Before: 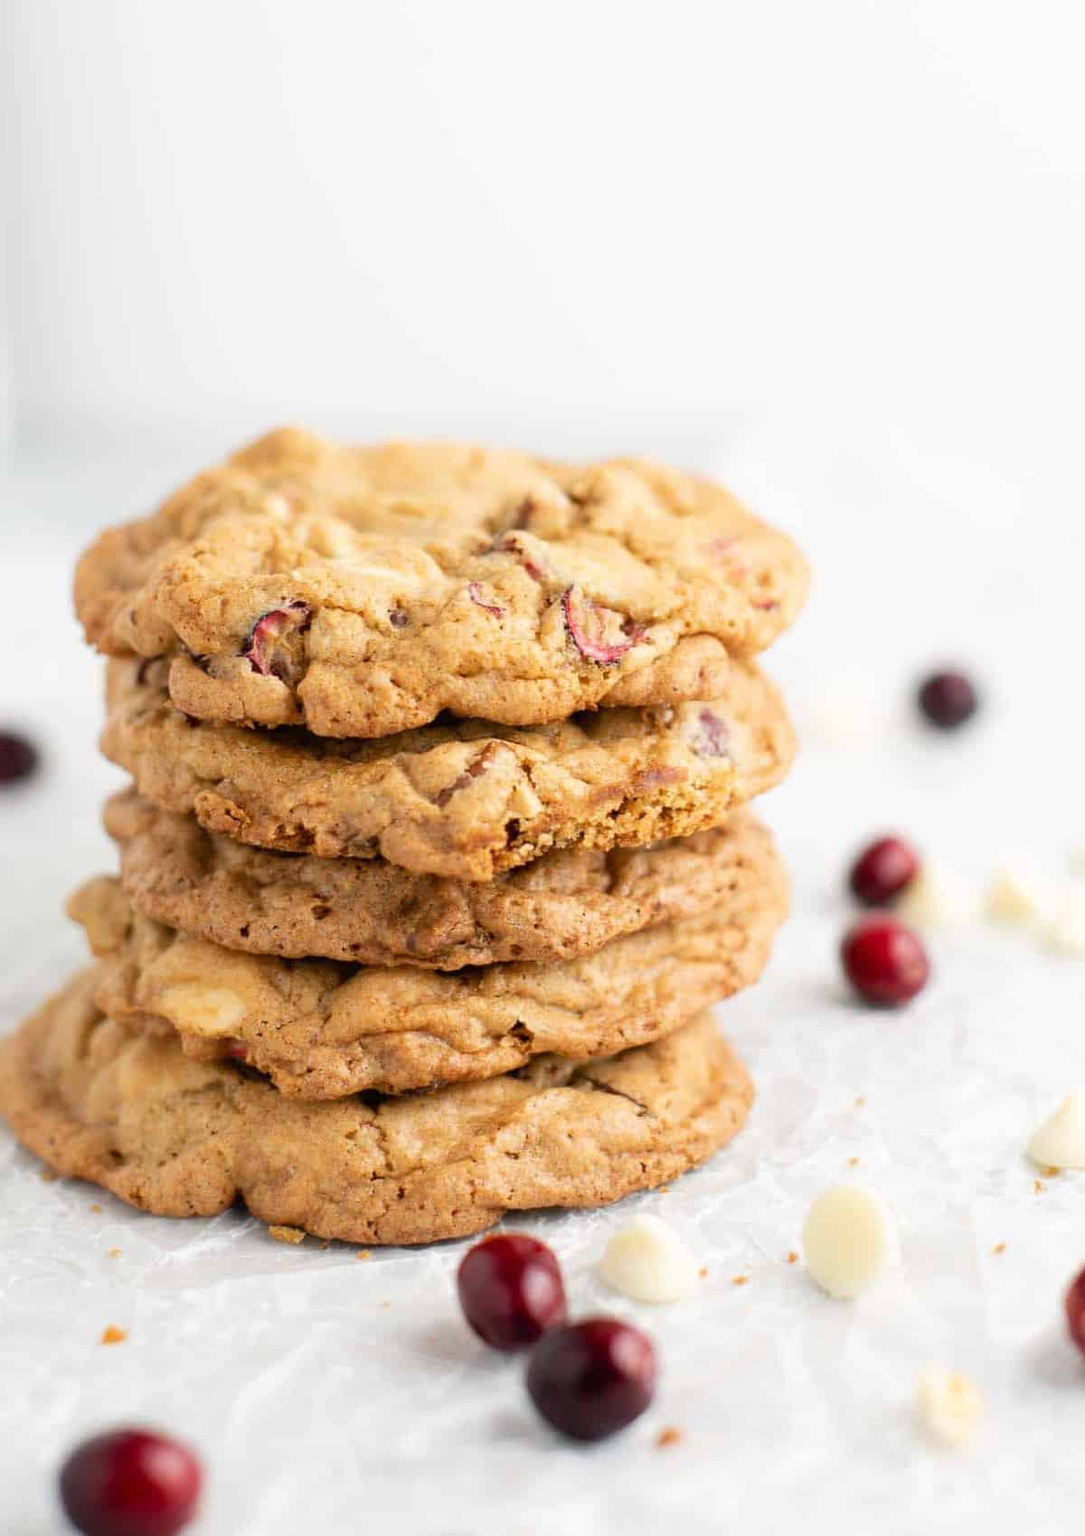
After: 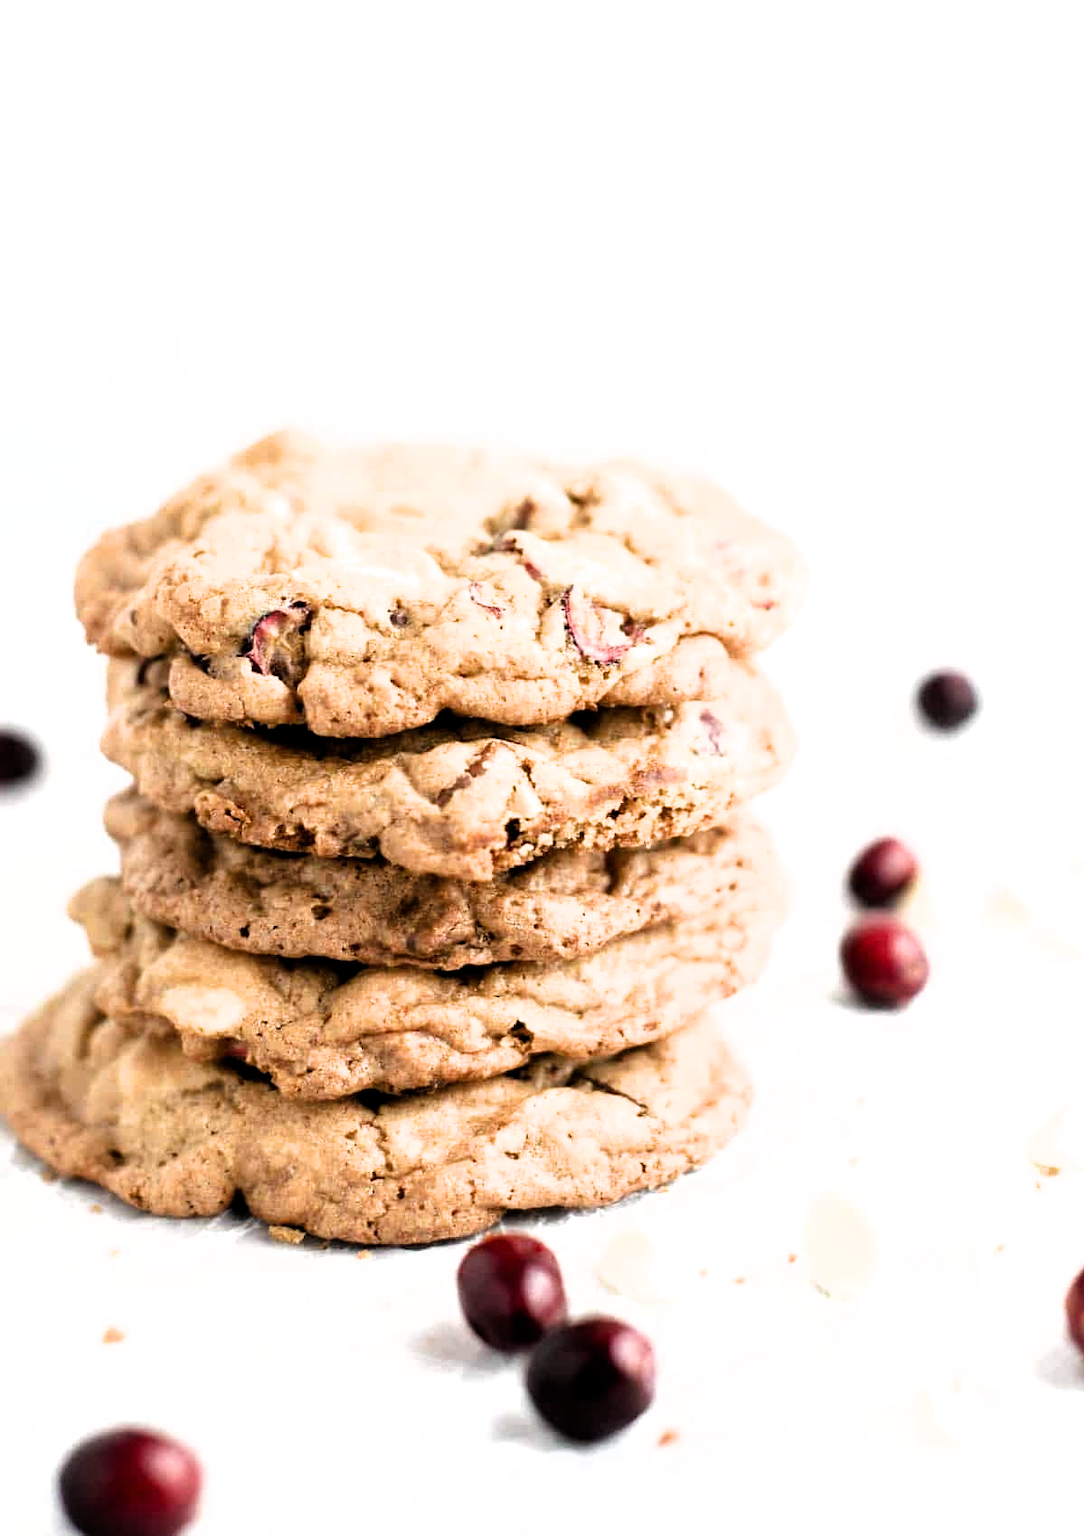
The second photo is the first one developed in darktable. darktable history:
filmic rgb: black relative exposure -8.23 EV, white relative exposure 2.21 EV, hardness 7.17, latitude 85.3%, contrast 1.683, highlights saturation mix -3.55%, shadows ↔ highlights balance -2.37%
